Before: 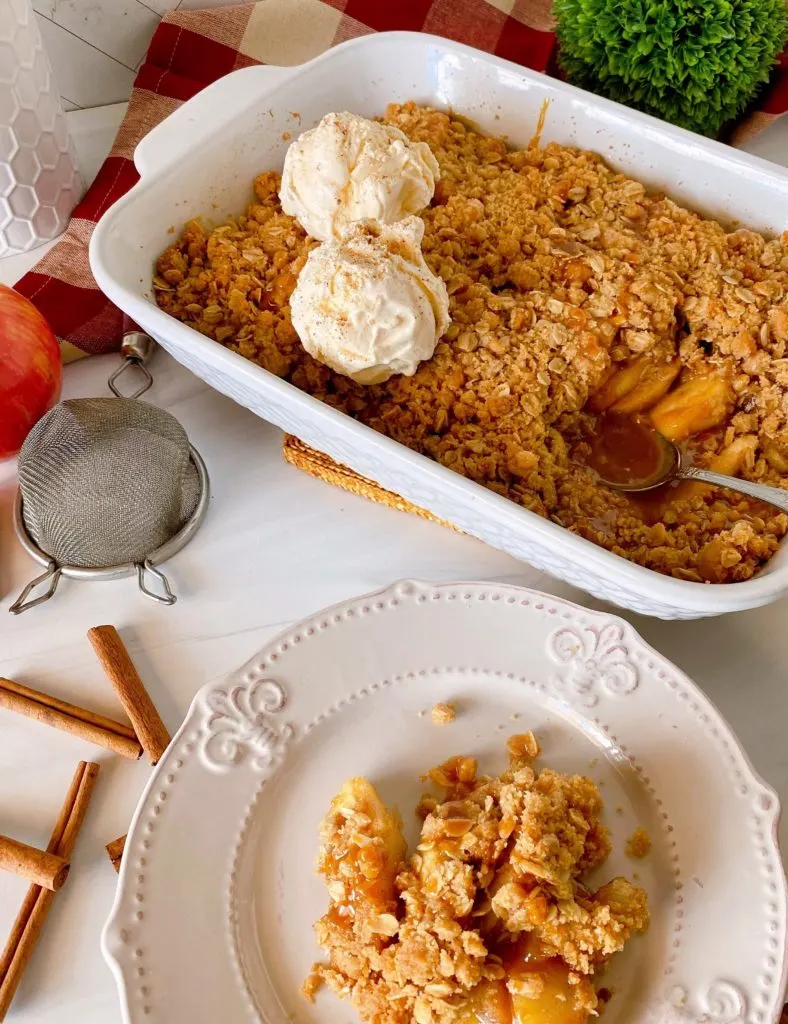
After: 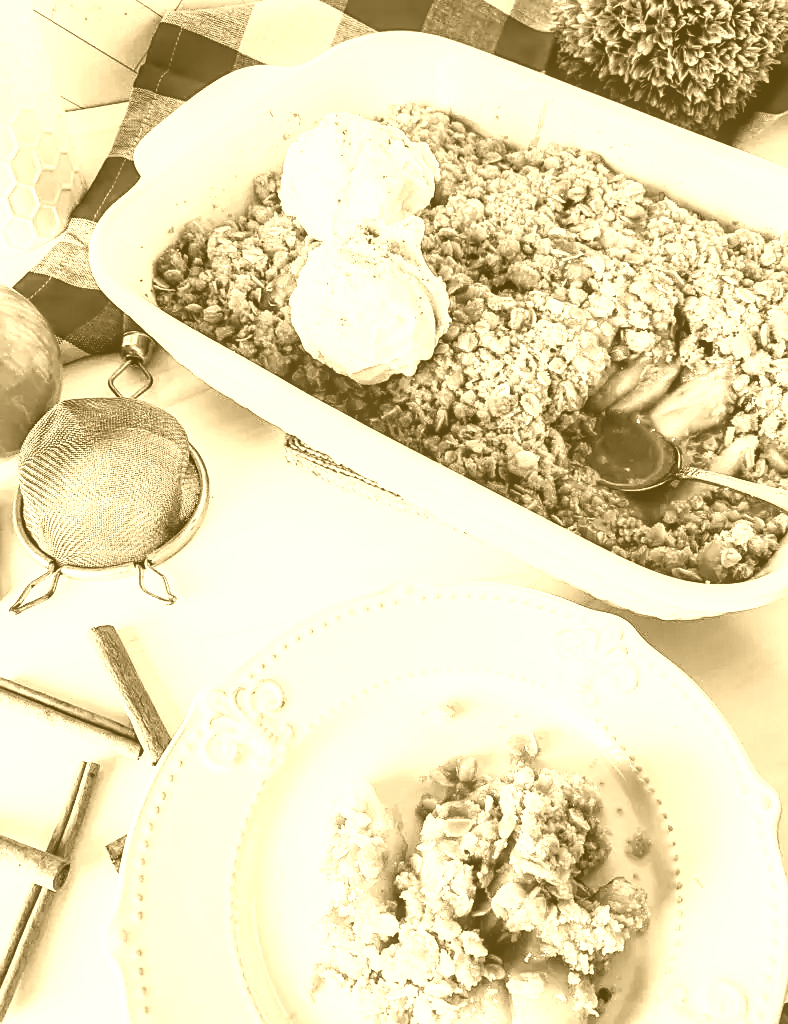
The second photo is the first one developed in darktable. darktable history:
sharpen: radius 1.864, amount 0.398, threshold 1.271
tone curve: curves: ch0 [(0, 0) (0.048, 0.024) (0.099, 0.082) (0.227, 0.255) (0.407, 0.482) (0.543, 0.634) (0.719, 0.77) (0.837, 0.843) (1, 0.906)]; ch1 [(0, 0) (0.3, 0.268) (0.404, 0.374) (0.475, 0.463) (0.501, 0.499) (0.514, 0.502) (0.551, 0.541) (0.643, 0.648) (0.682, 0.674) (0.802, 0.812) (1, 1)]; ch2 [(0, 0) (0.259, 0.207) (0.323, 0.311) (0.364, 0.368) (0.442, 0.461) (0.498, 0.498) (0.531, 0.528) (0.581, 0.602) (0.629, 0.659) (0.768, 0.728) (1, 1)], color space Lab, independent channels, preserve colors none
colorize: hue 36°, source mix 100%
contrast brightness saturation: contrast 0.26, brightness 0.02, saturation 0.87
exposure: compensate highlight preservation false
local contrast: on, module defaults
